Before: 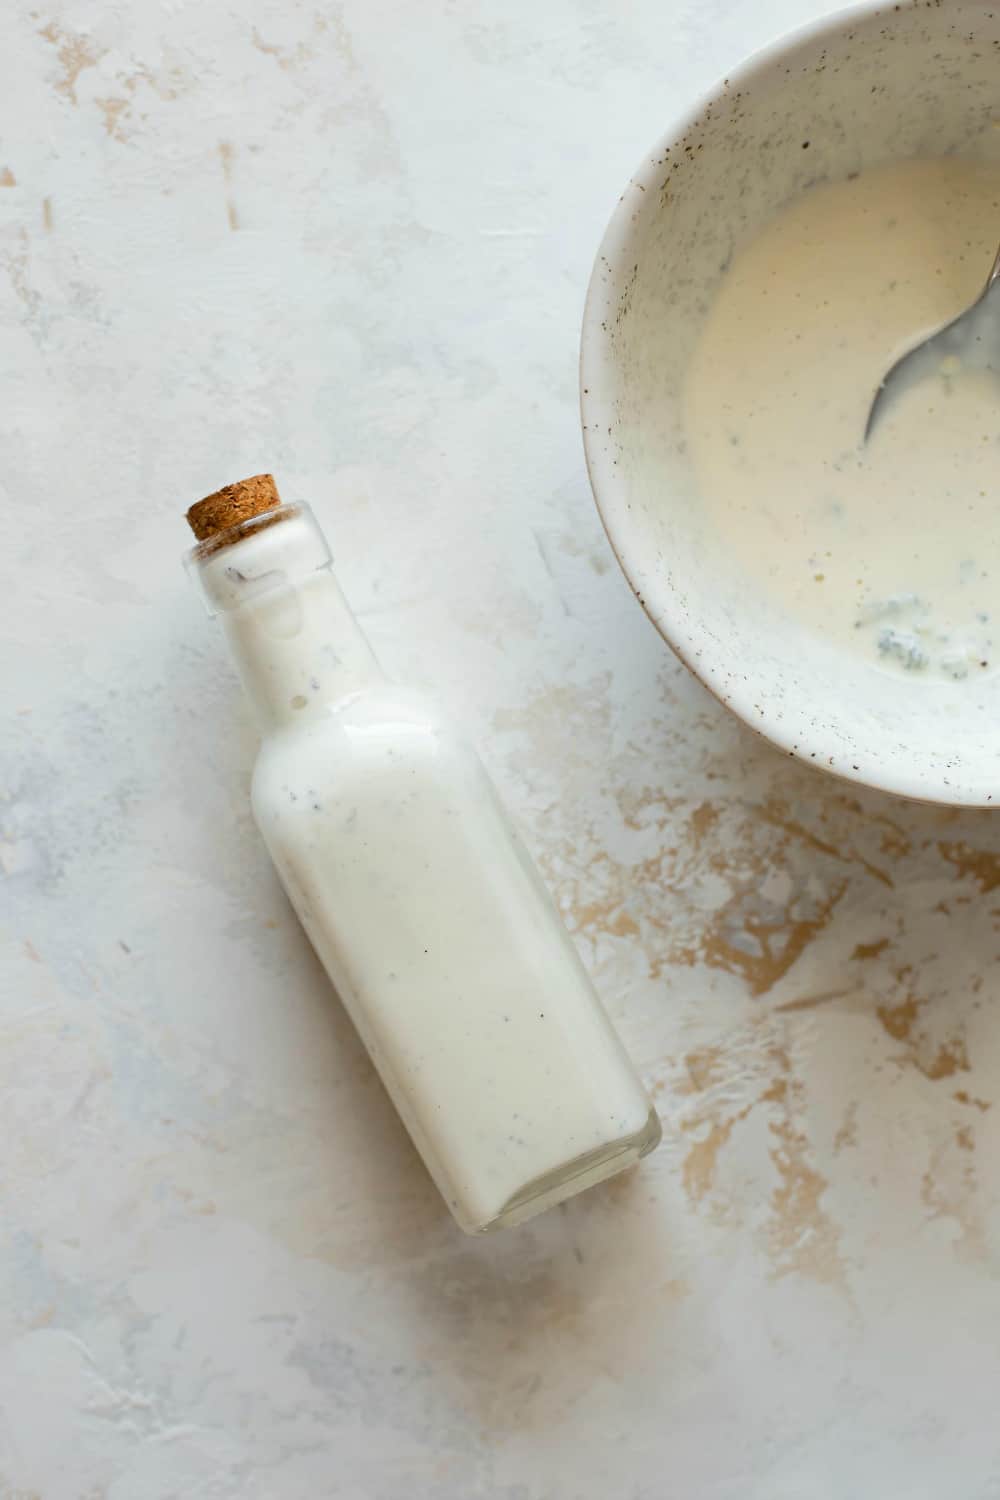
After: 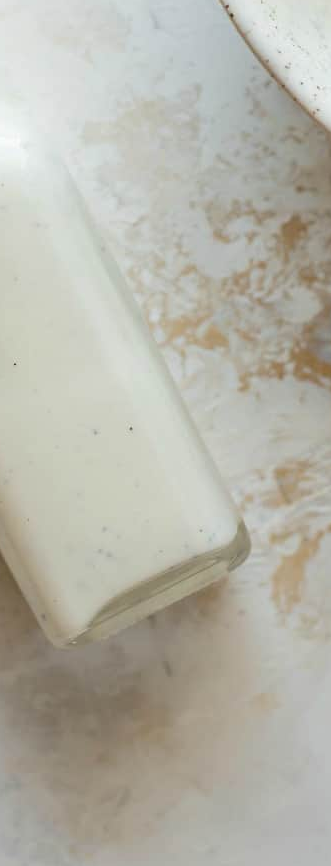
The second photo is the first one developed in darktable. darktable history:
crop: left 41.138%, top 39.196%, right 25.679%, bottom 3.018%
